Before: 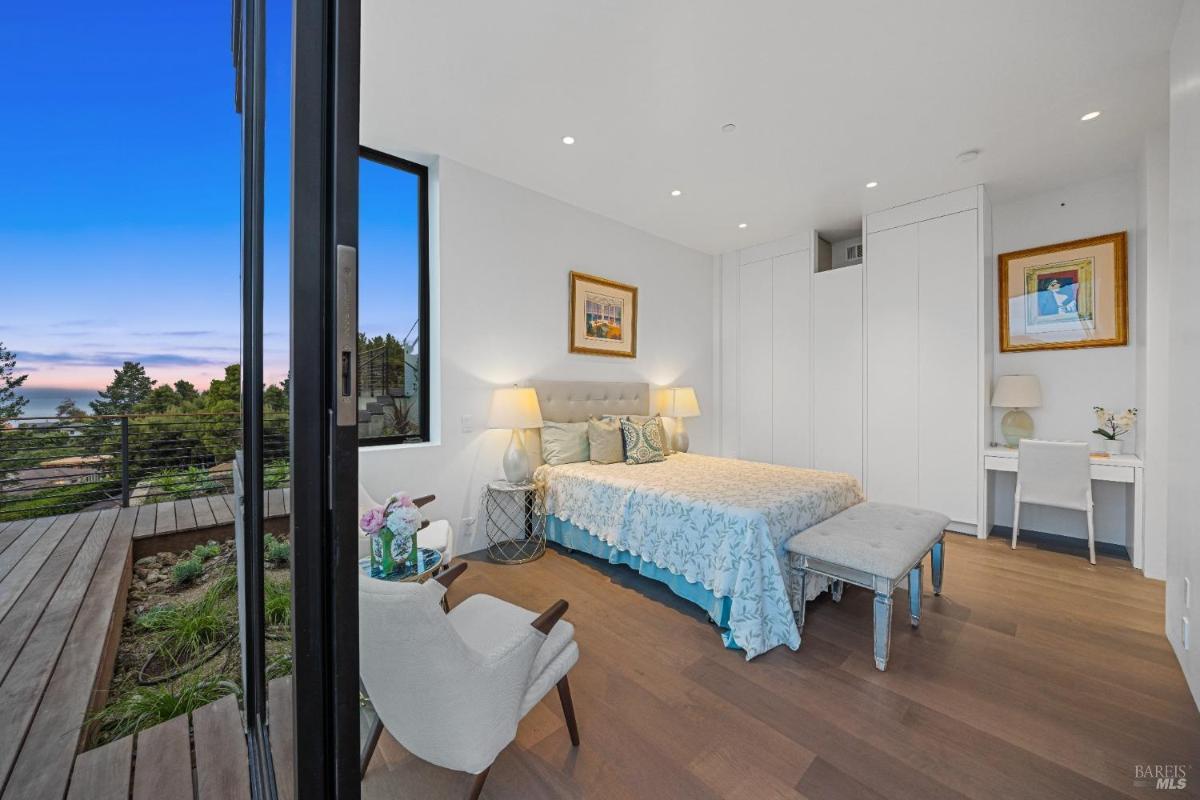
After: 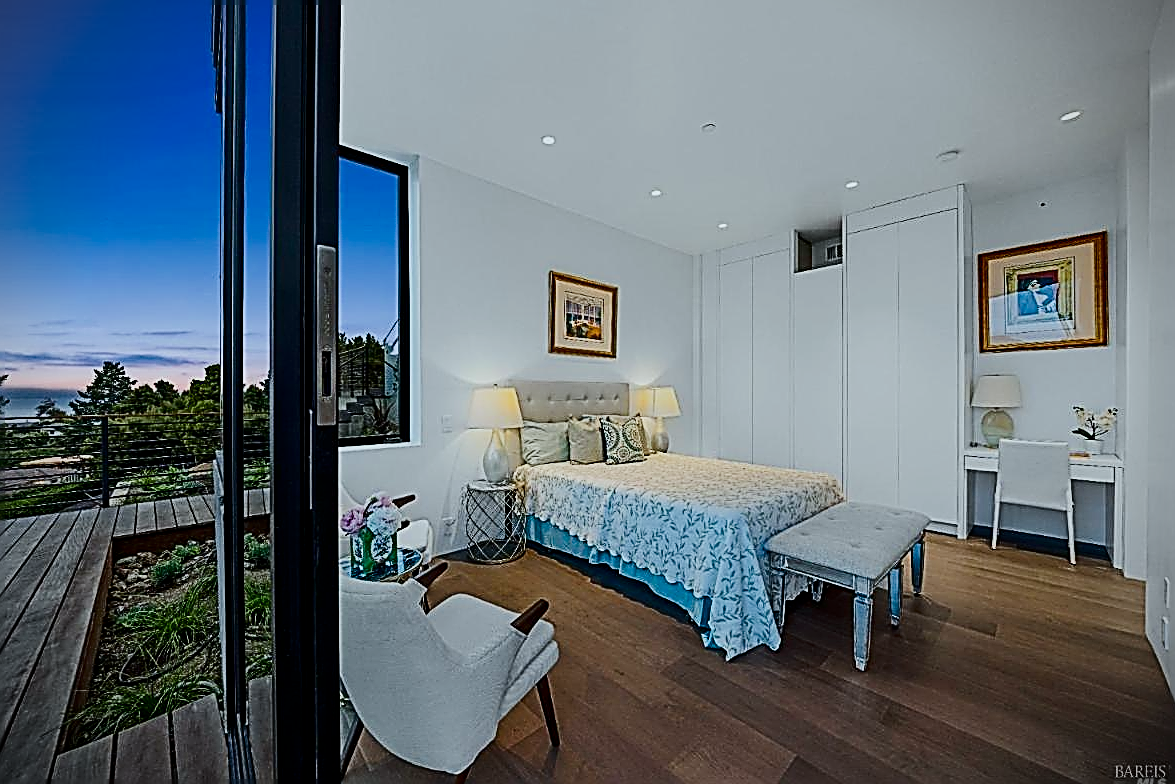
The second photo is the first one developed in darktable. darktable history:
sharpen: amount 1.987
vignetting: fall-off start 88.61%, fall-off radius 43.86%, width/height ratio 1.159
contrast brightness saturation: contrast 0.24, brightness -0.235, saturation 0.146
crop: left 1.726%, right 0.276%, bottom 1.943%
filmic rgb: black relative exposure -7.65 EV, white relative exposure 4.56 EV, hardness 3.61
color calibration: illuminant Planckian (black body), adaptation linear Bradford (ICC v4), x 0.364, y 0.367, temperature 4410.37 K
